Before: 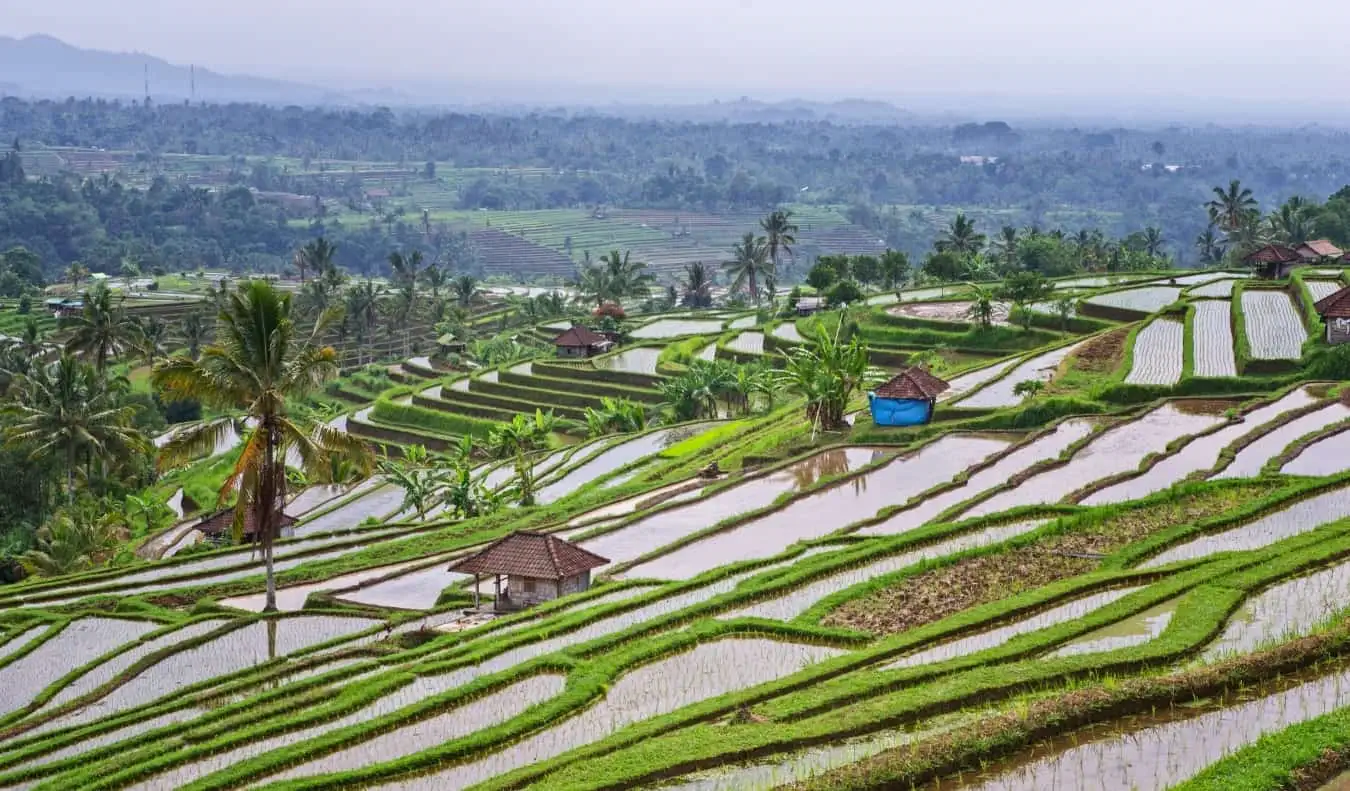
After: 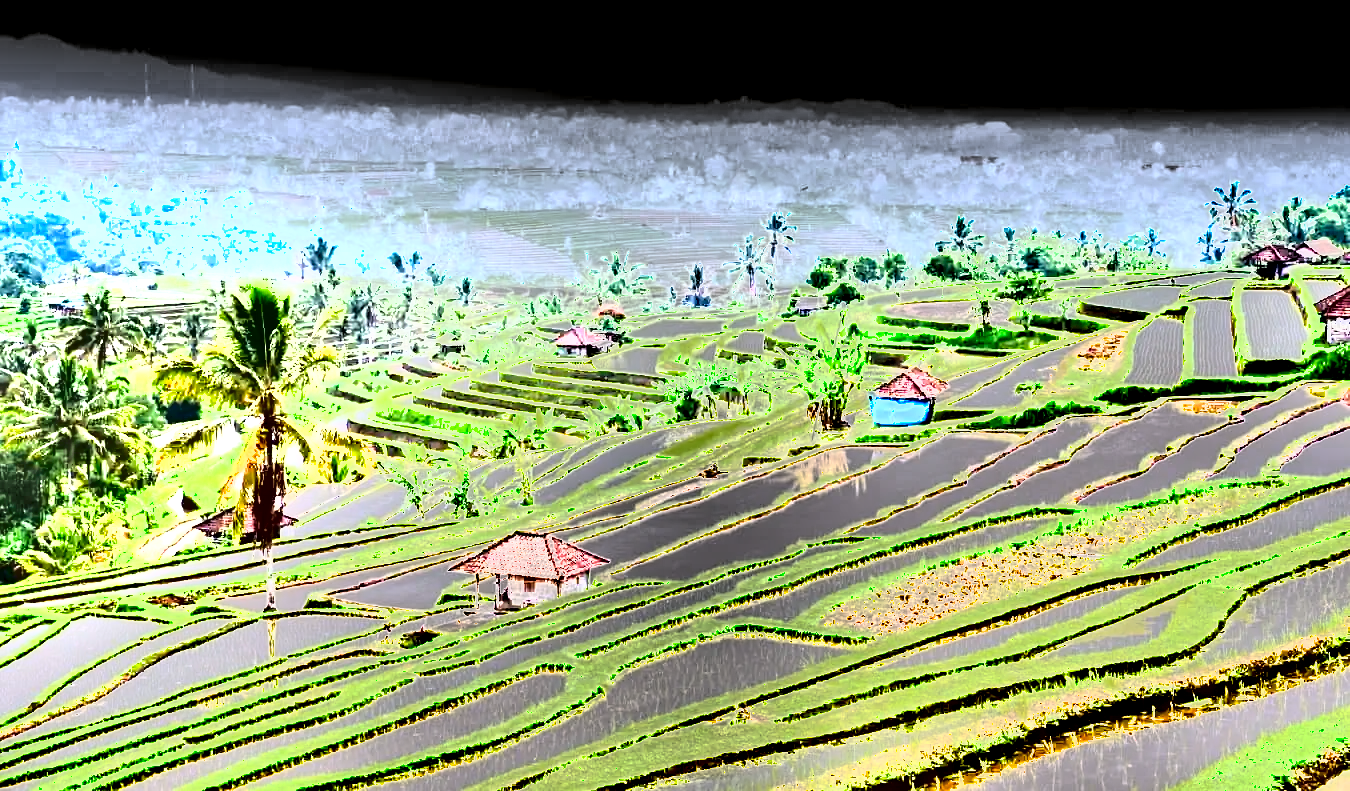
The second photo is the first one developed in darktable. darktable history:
shadows and highlights: shadows 48.45, highlights -41.81, soften with gaussian
exposure: exposure 3.07 EV, compensate highlight preservation false
levels: gray 59.39%, levels [0.062, 0.494, 0.925]
contrast brightness saturation: contrast 0.123, brightness -0.116, saturation 0.202
tone equalizer: edges refinement/feathering 500, mask exposure compensation -1.57 EV, preserve details no
